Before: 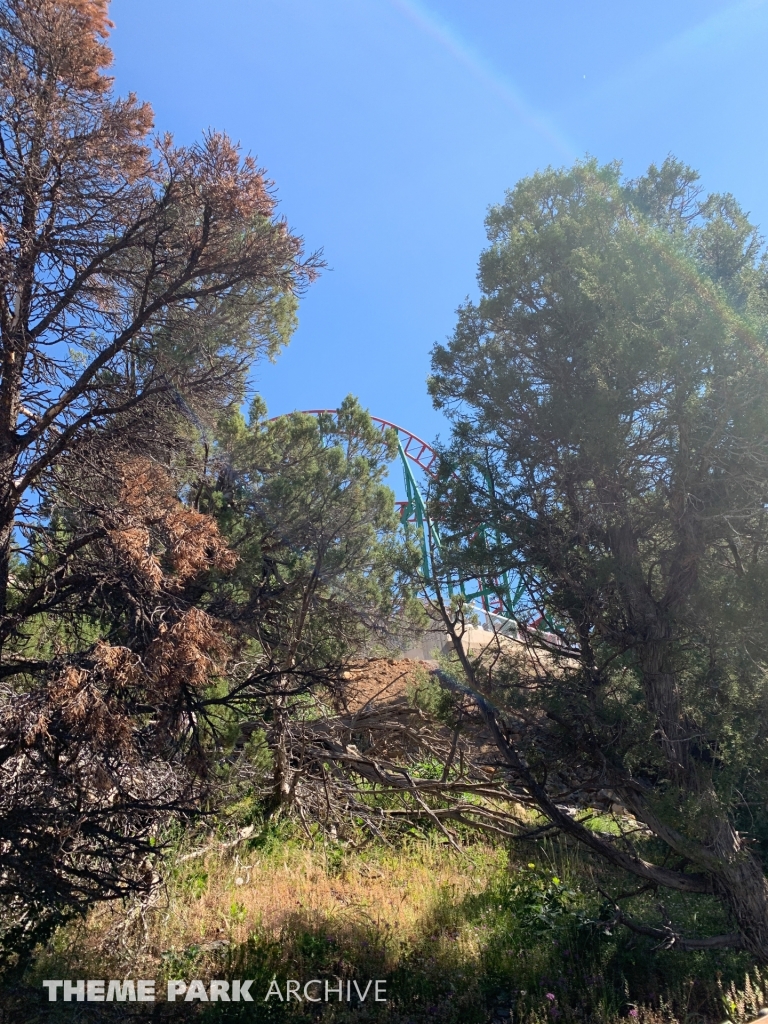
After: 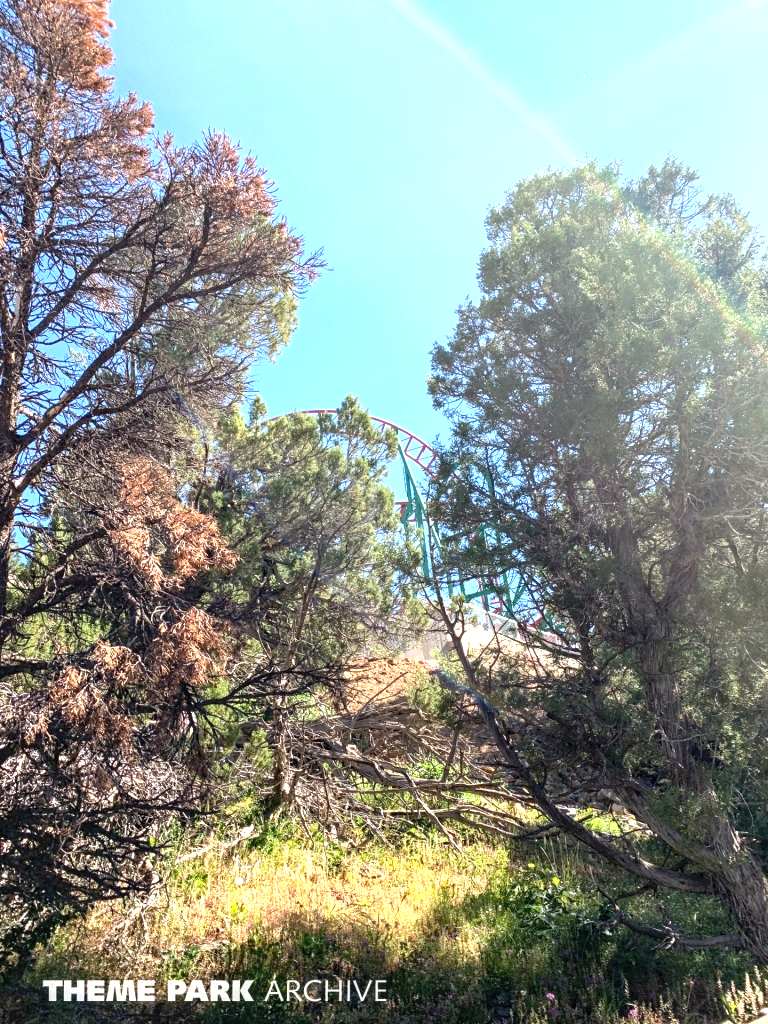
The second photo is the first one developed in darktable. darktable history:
exposure: black level correction 0, exposure 1.2 EV, compensate exposure bias true, compensate highlight preservation false
local contrast: on, module defaults
haze removal: compatibility mode true, adaptive false
